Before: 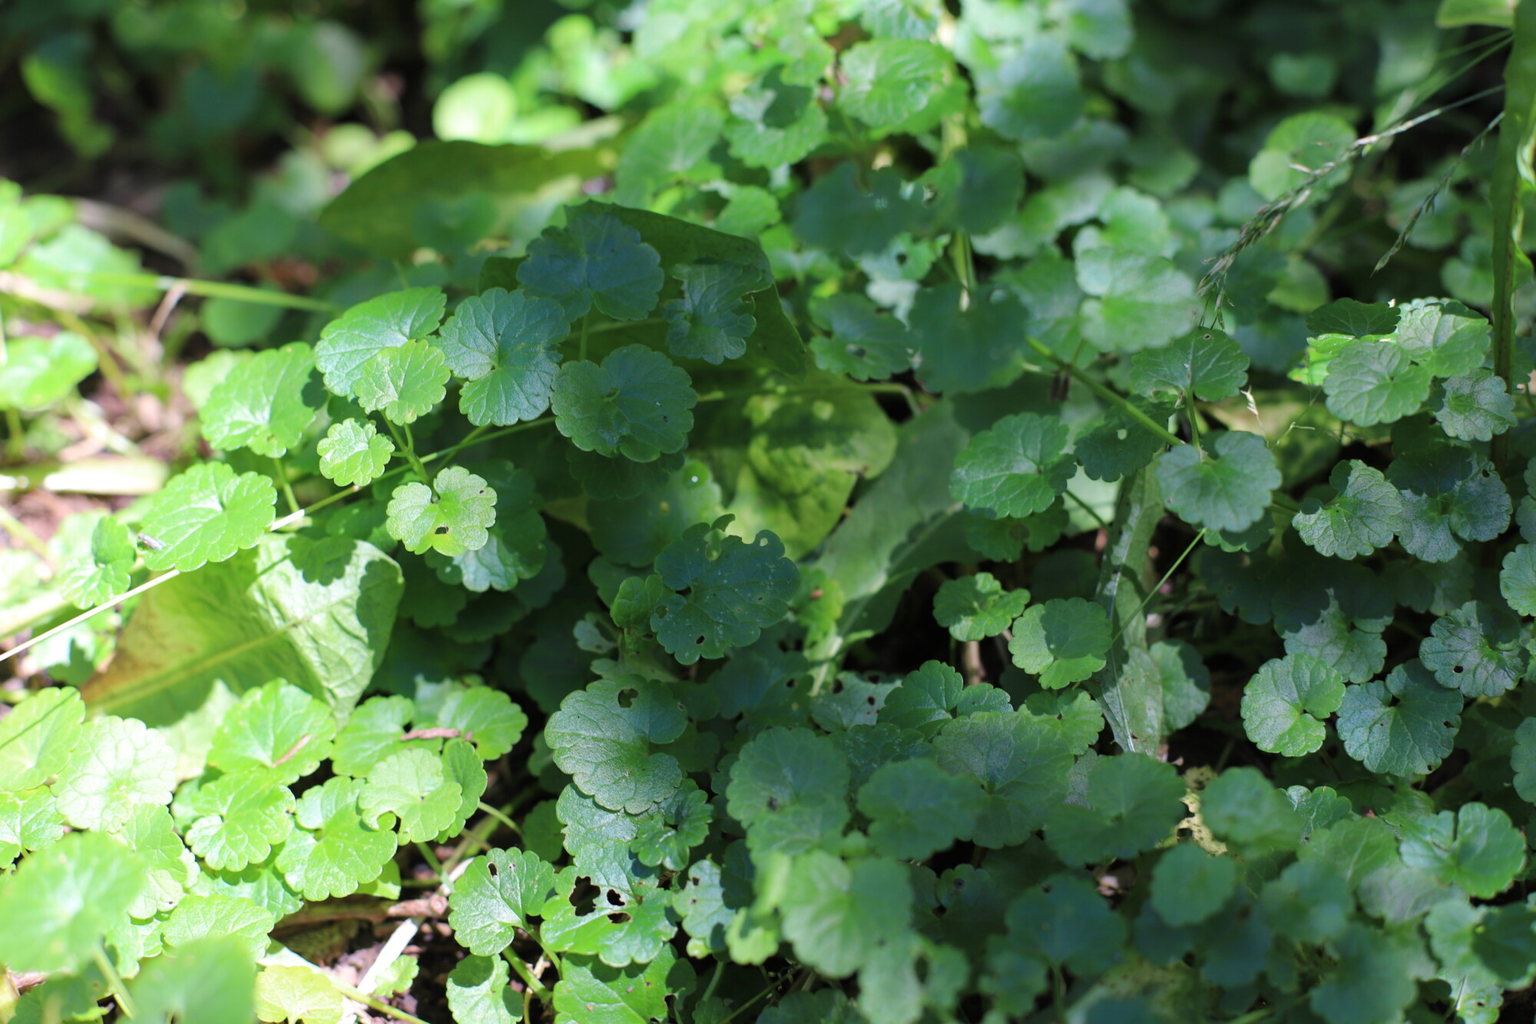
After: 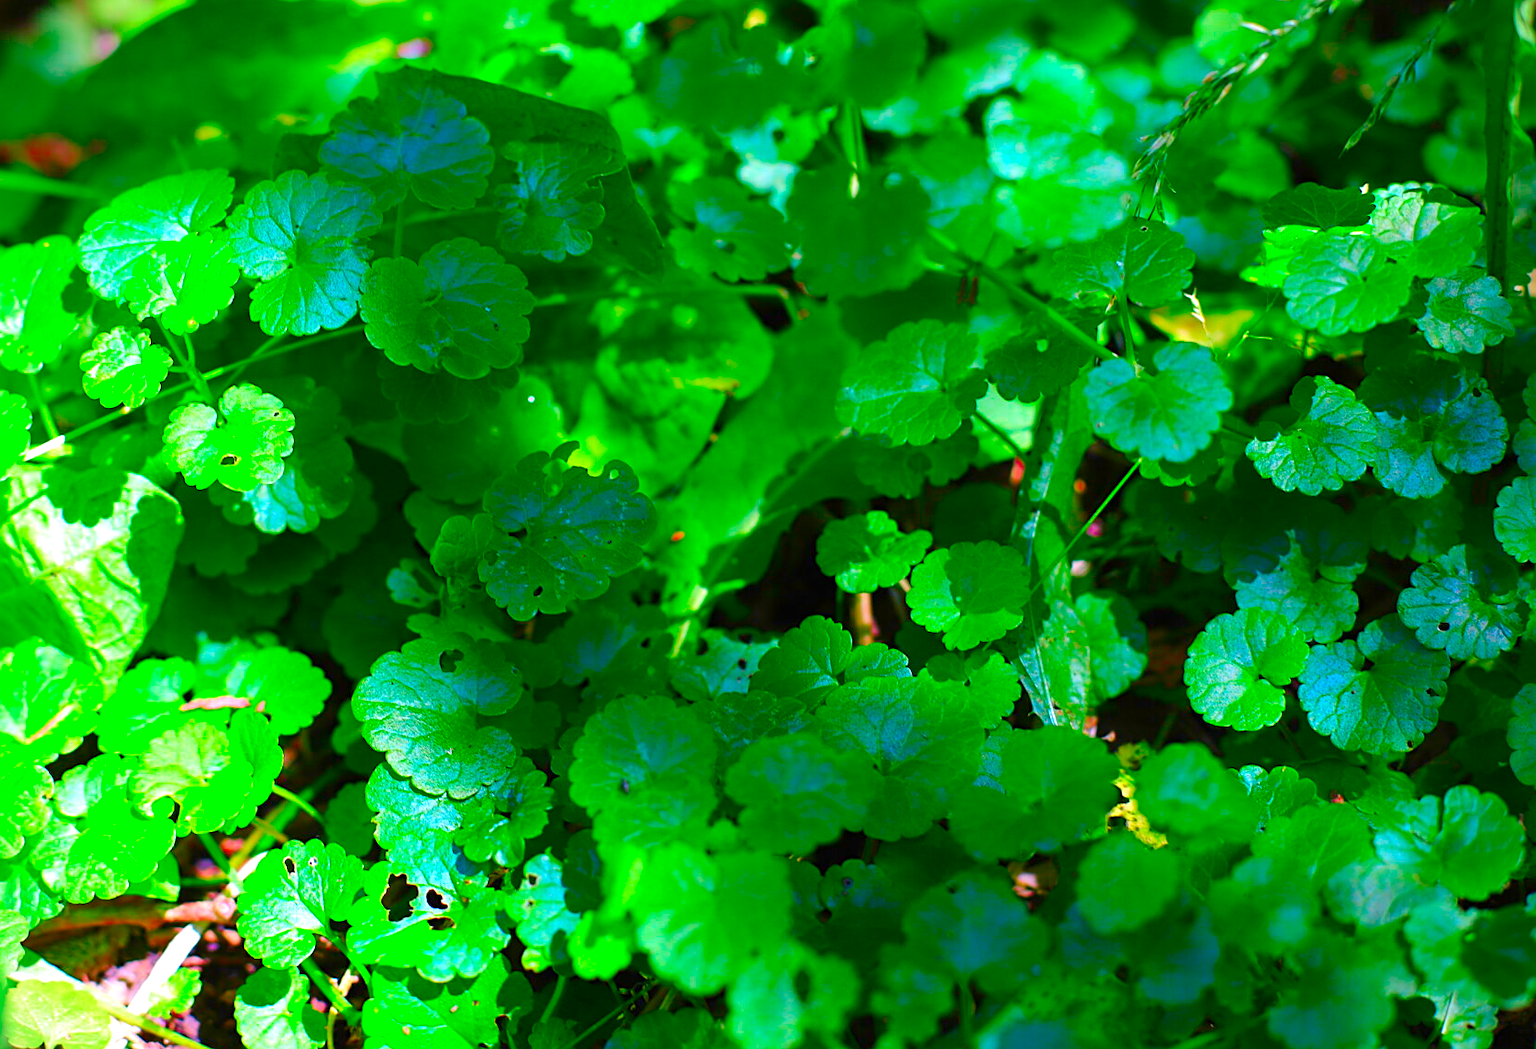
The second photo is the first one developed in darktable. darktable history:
color balance rgb: perceptual saturation grading › global saturation 20%, perceptual saturation grading › highlights -25%, perceptual saturation grading › shadows 50%
vignetting: fall-off radius 60.92%
sharpen: on, module defaults
color correction: saturation 3
crop: left 16.315%, top 14.246%
exposure: exposure 0.574 EV, compensate highlight preservation false
